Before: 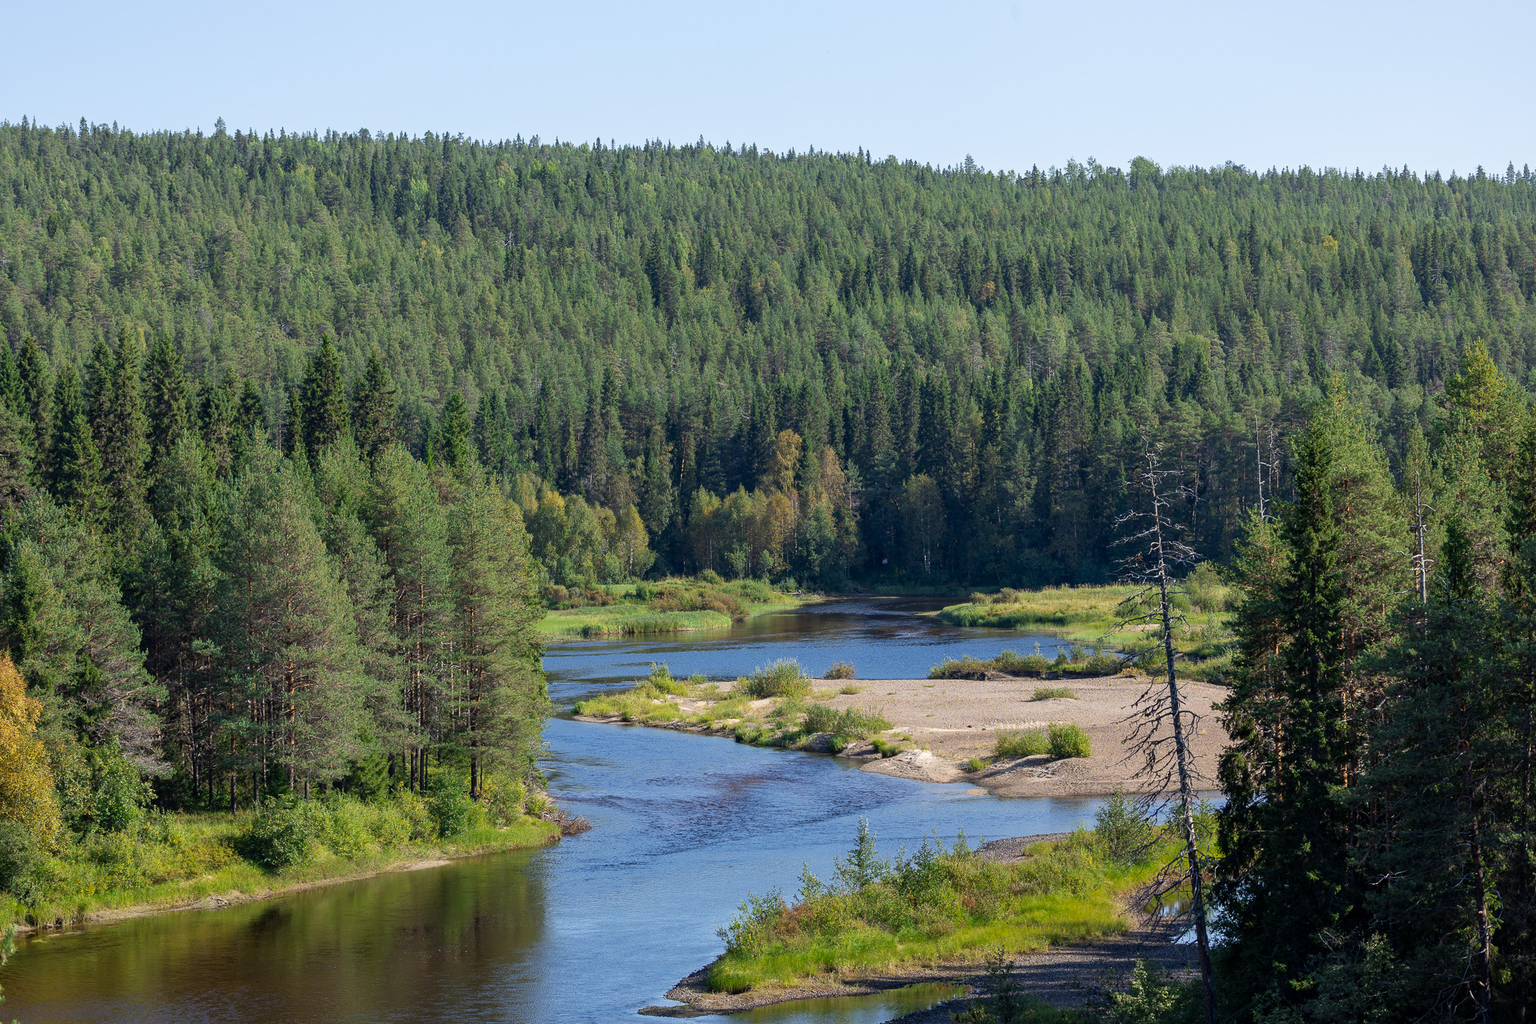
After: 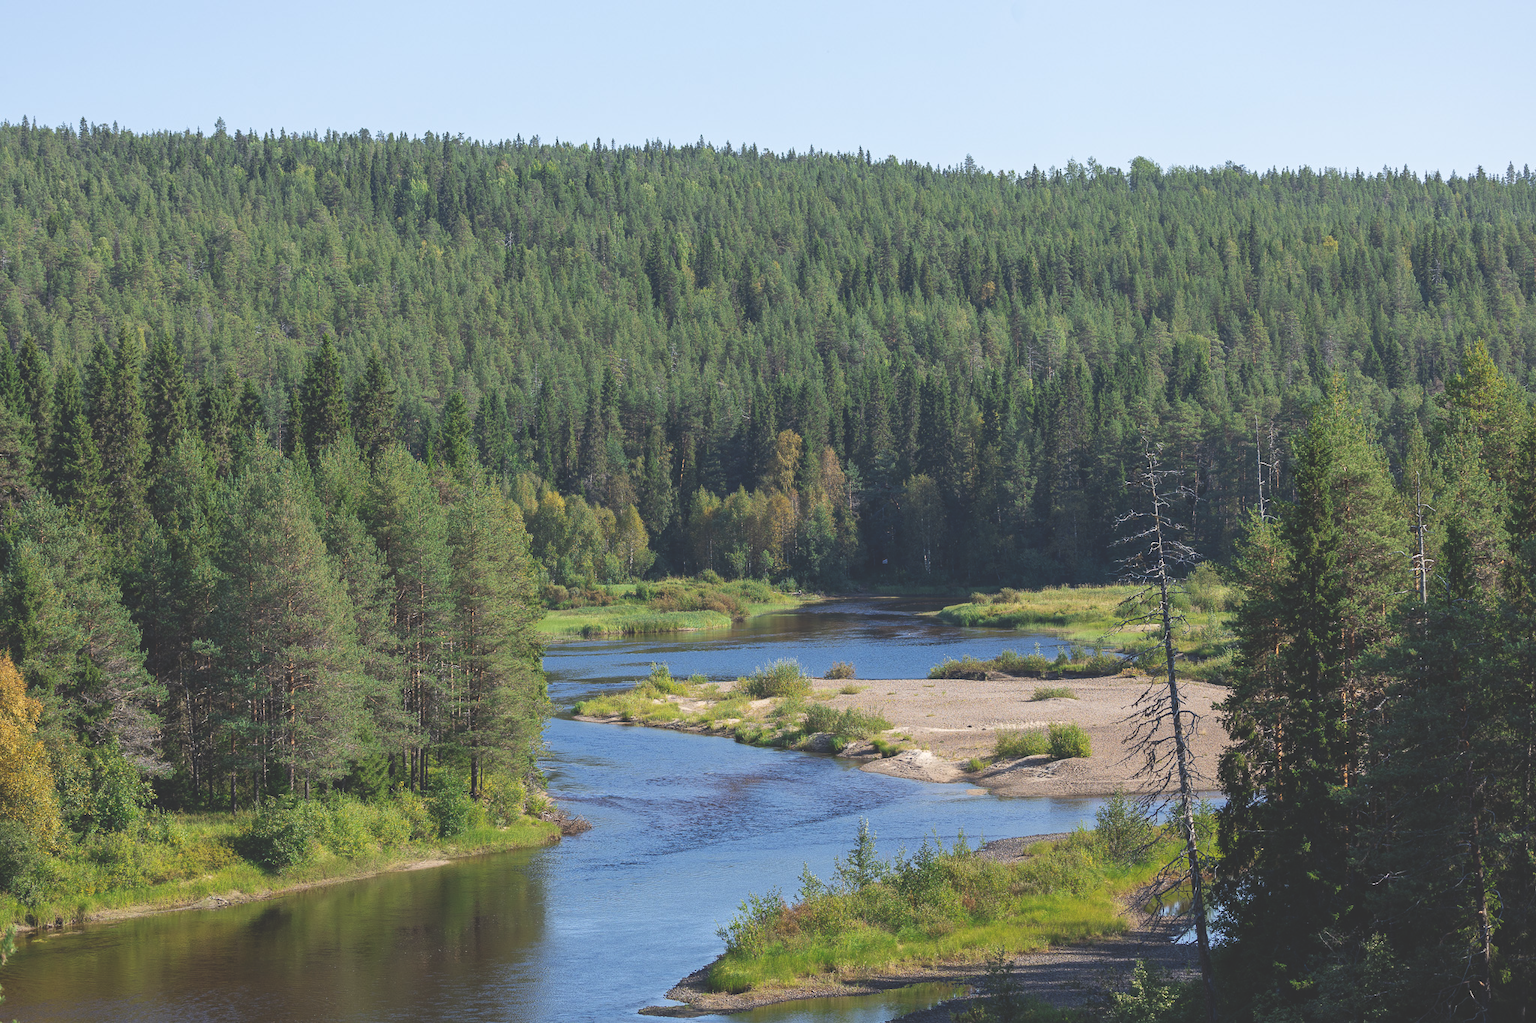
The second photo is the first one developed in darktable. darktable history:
exposure: black level correction -0.029, compensate exposure bias true, compensate highlight preservation false
